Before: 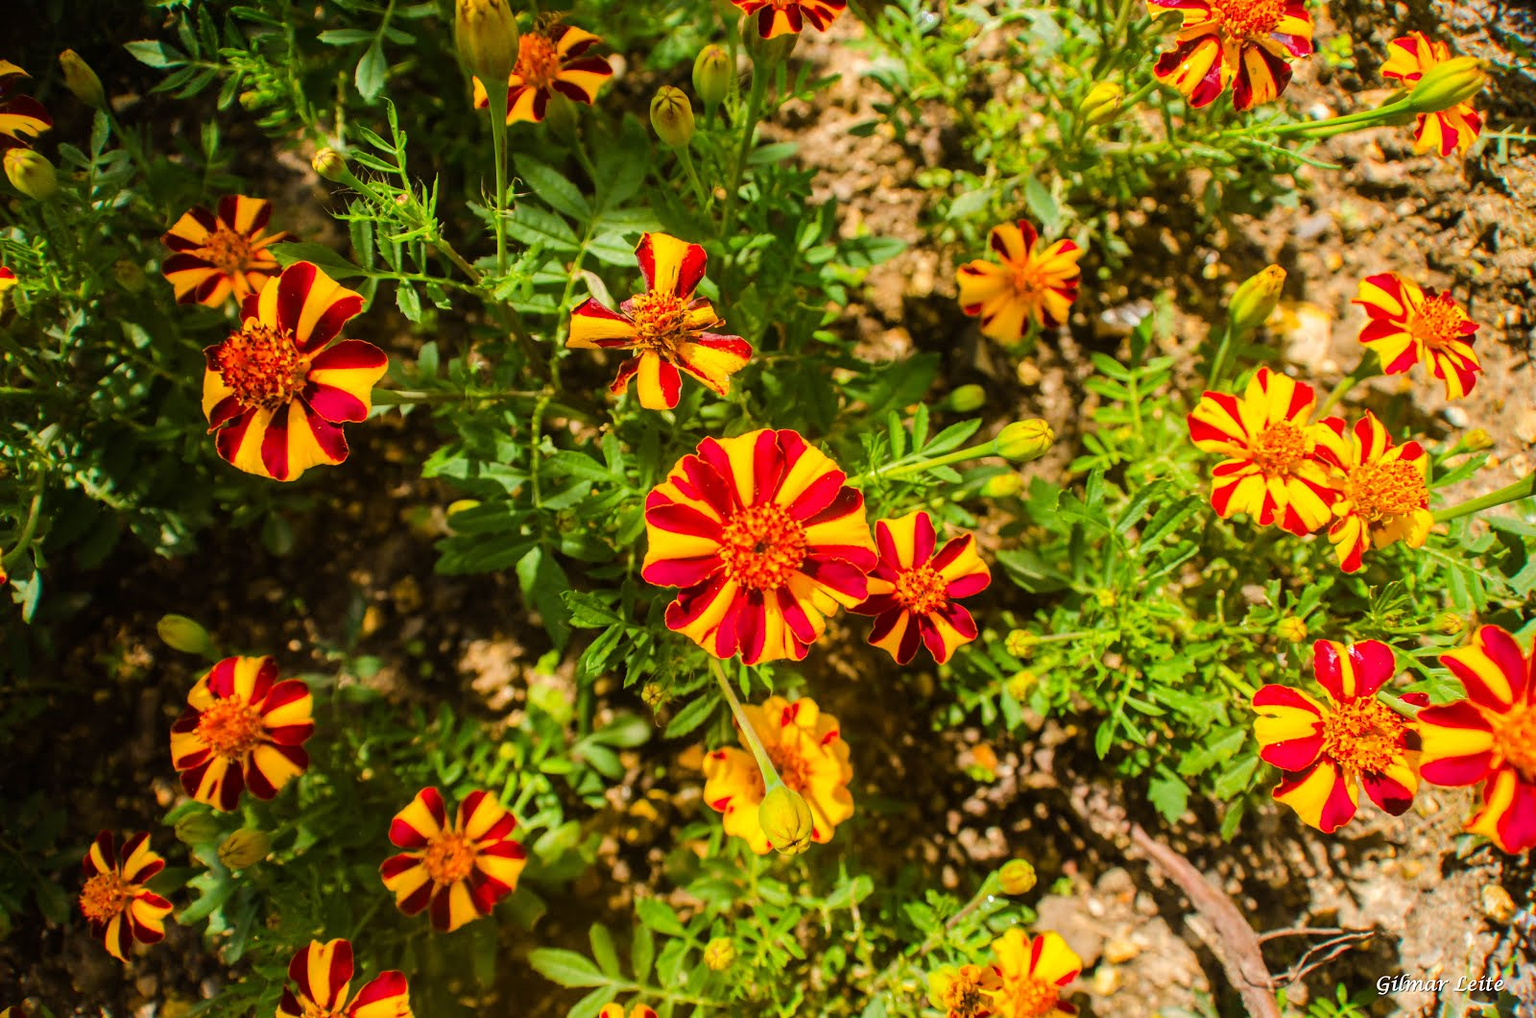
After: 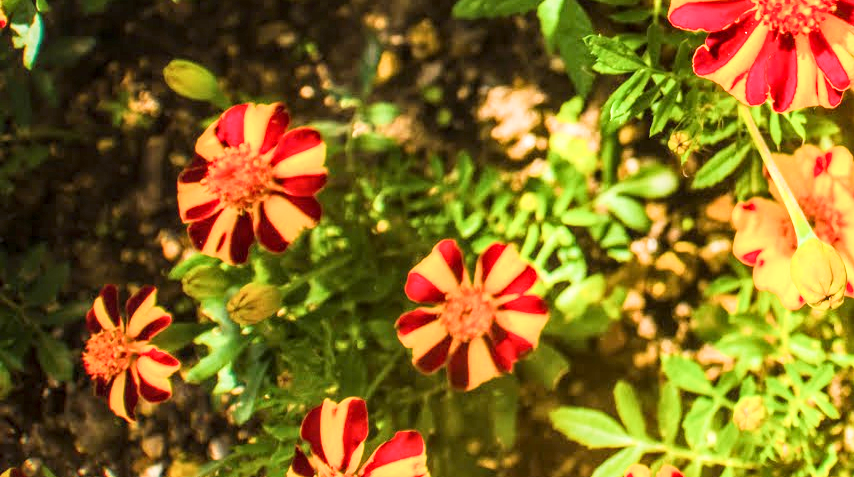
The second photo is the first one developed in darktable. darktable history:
exposure: black level correction 0, exposure 1.45 EV, compensate exposure bias true, compensate highlight preservation false
local contrast: detail 130%
crop and rotate: top 54.778%, right 46.61%, bottom 0.159%
sigmoid: contrast 1.22, skew 0.65
